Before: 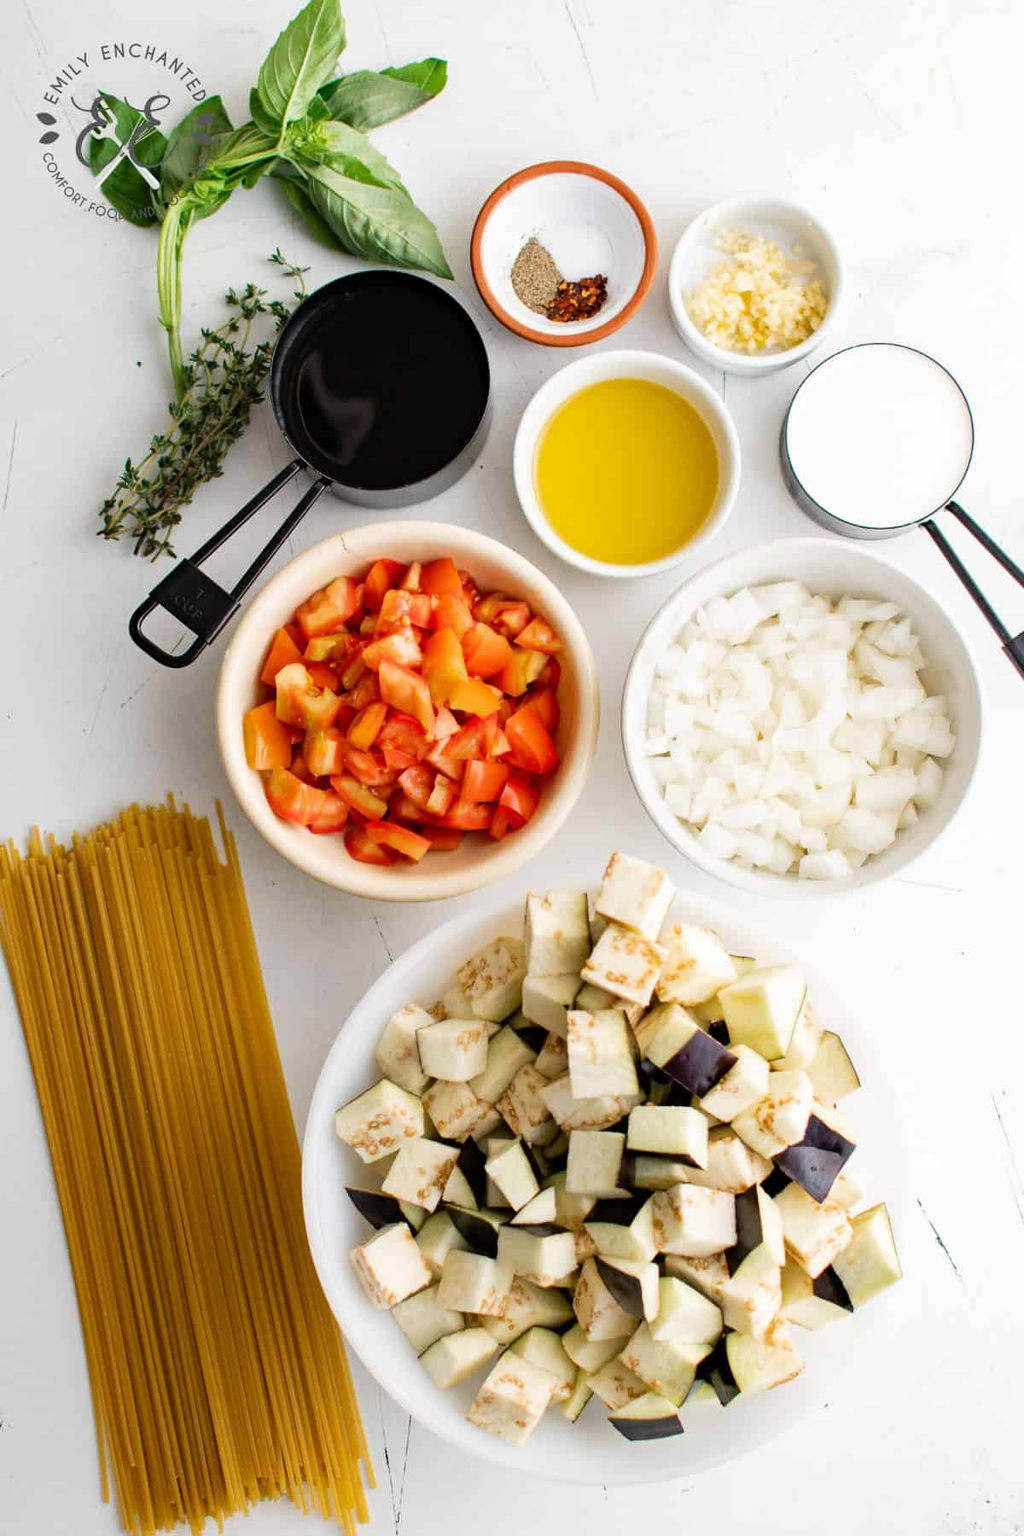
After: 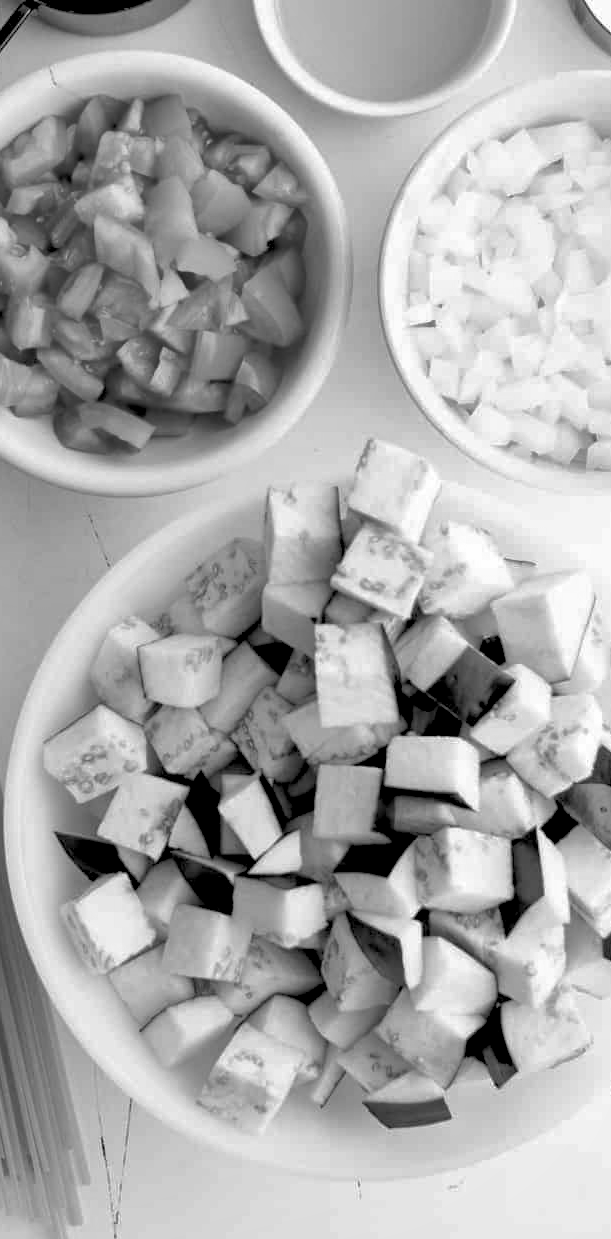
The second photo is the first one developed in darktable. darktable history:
contrast brightness saturation: saturation -0.05
monochrome: a 16.01, b -2.65, highlights 0.52
shadows and highlights: on, module defaults
exposure: black level correction 0.009, exposure 0.014 EV, compensate highlight preservation false
crop and rotate: left 29.237%, top 31.152%, right 19.807%
